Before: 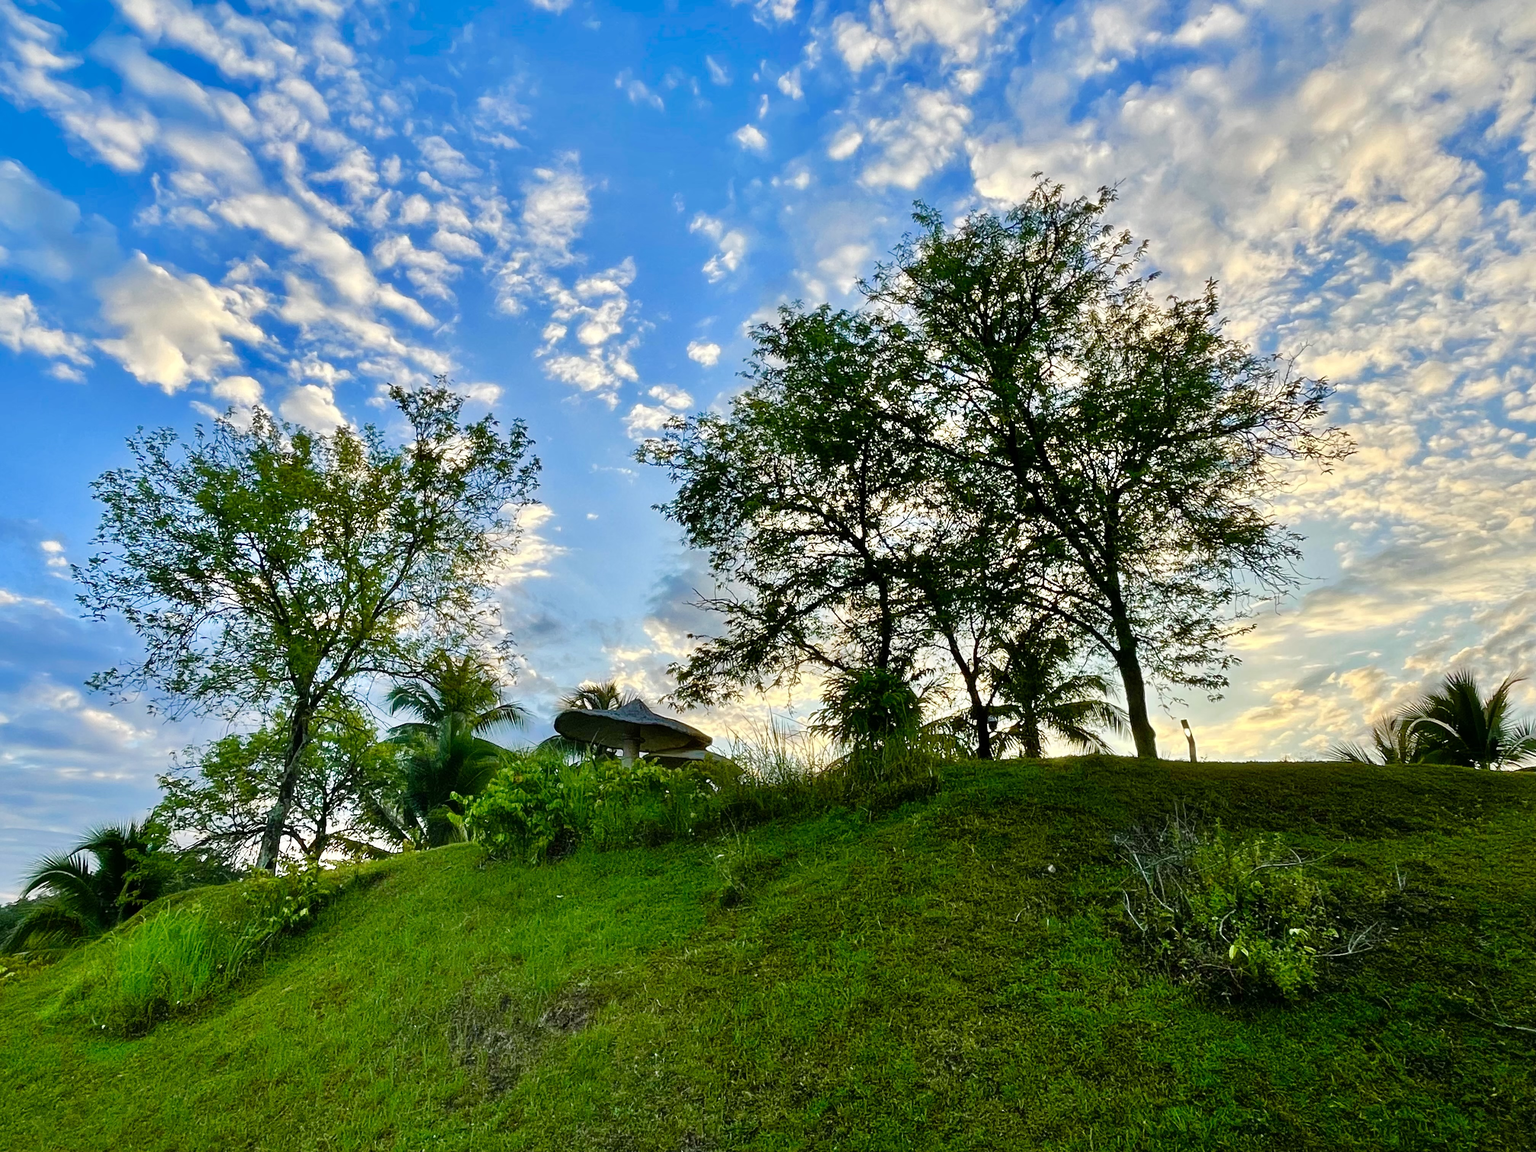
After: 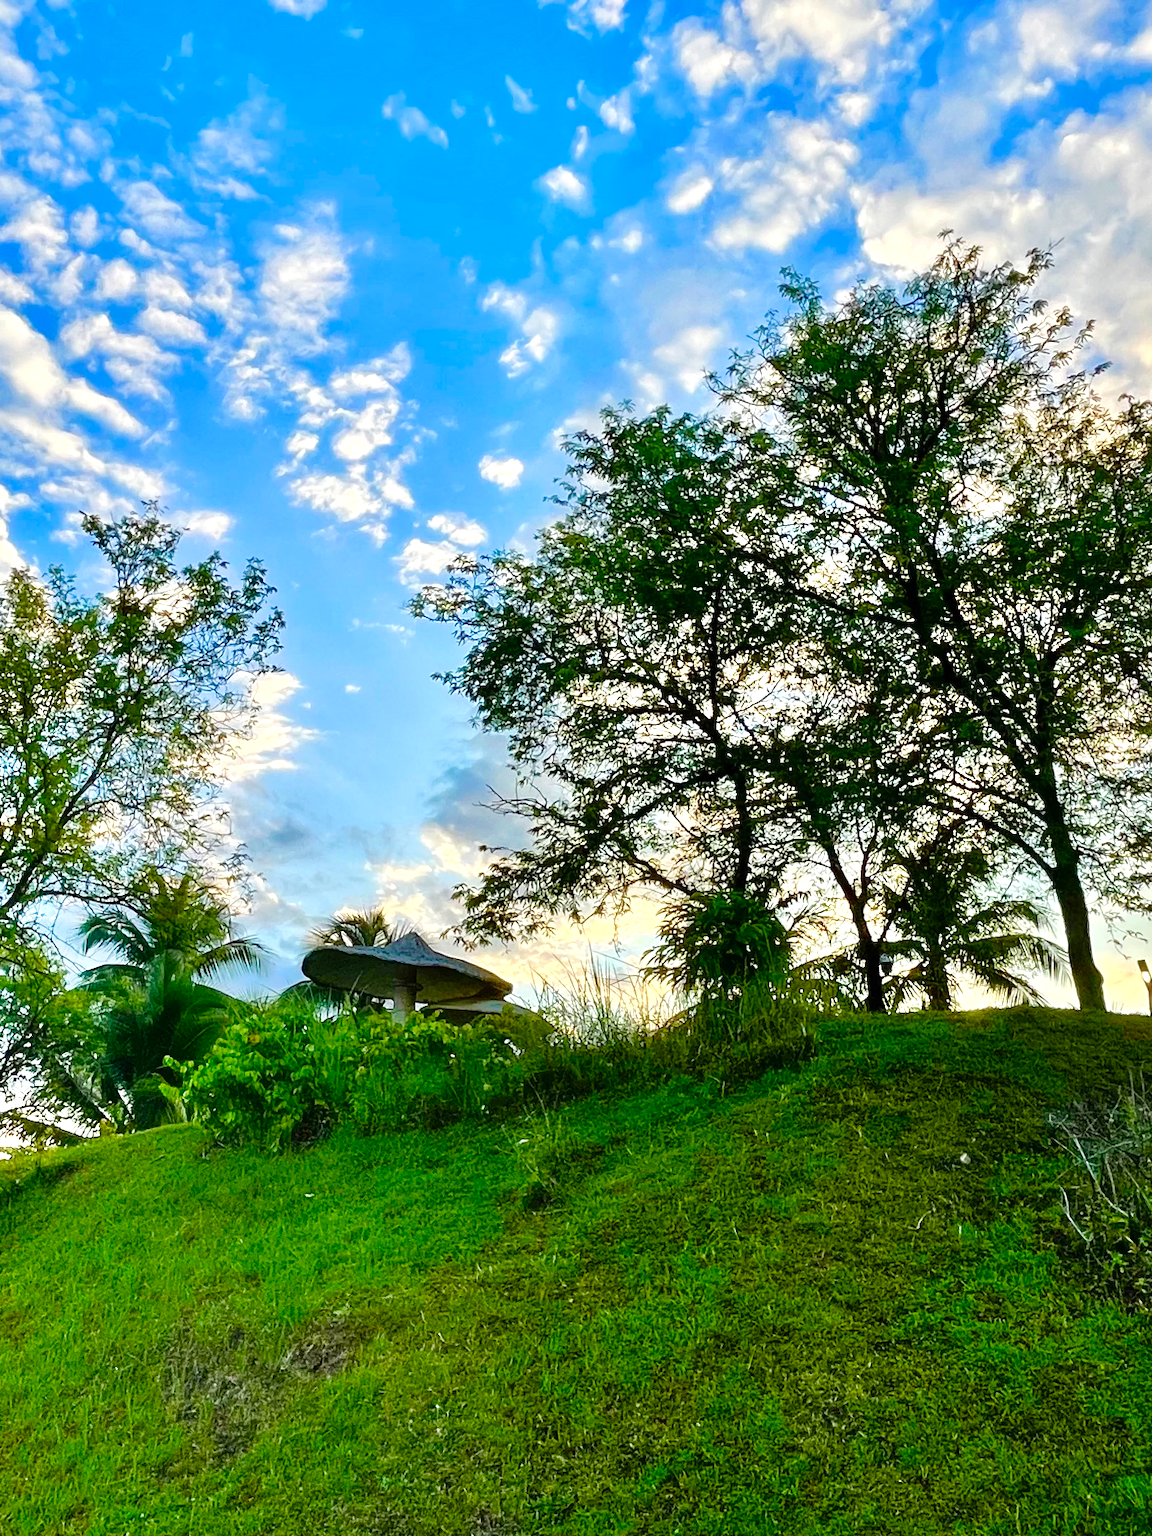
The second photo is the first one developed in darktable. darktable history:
crop: left 21.377%, right 22.334%
levels: levels [0, 0.435, 0.917]
